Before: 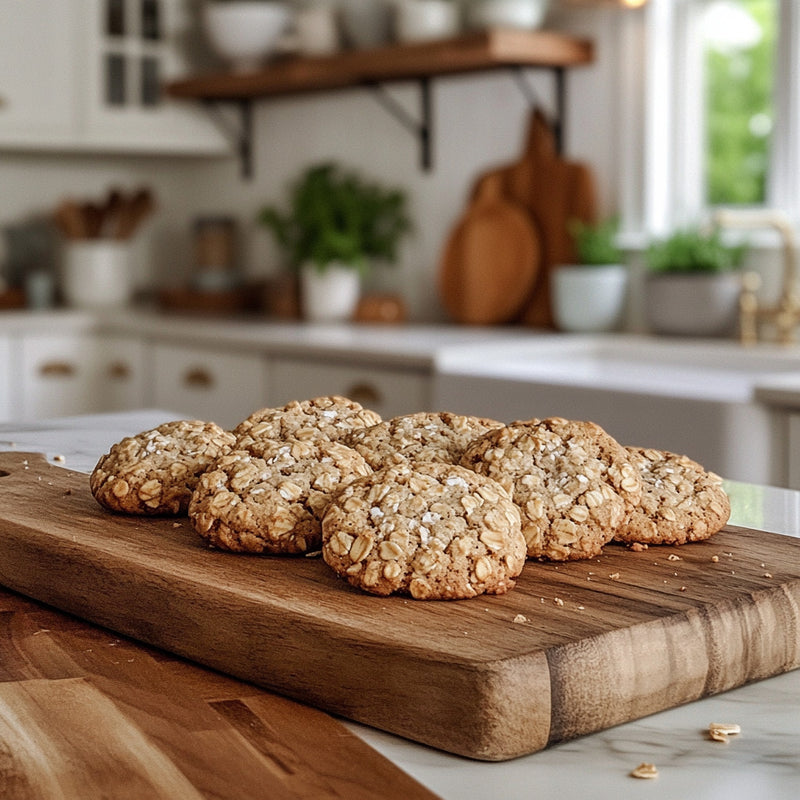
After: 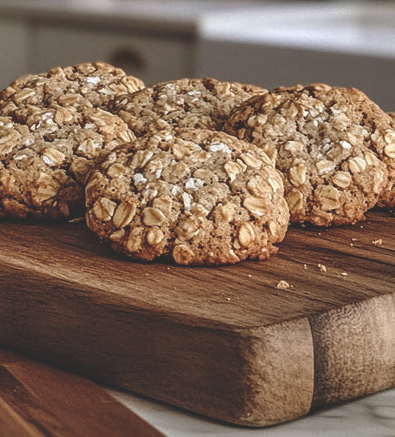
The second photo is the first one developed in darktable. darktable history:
rgb curve: curves: ch0 [(0, 0.186) (0.314, 0.284) (0.775, 0.708) (1, 1)], compensate middle gray true, preserve colors none
local contrast: on, module defaults
crop: left 29.672%, top 41.786%, right 20.851%, bottom 3.487%
